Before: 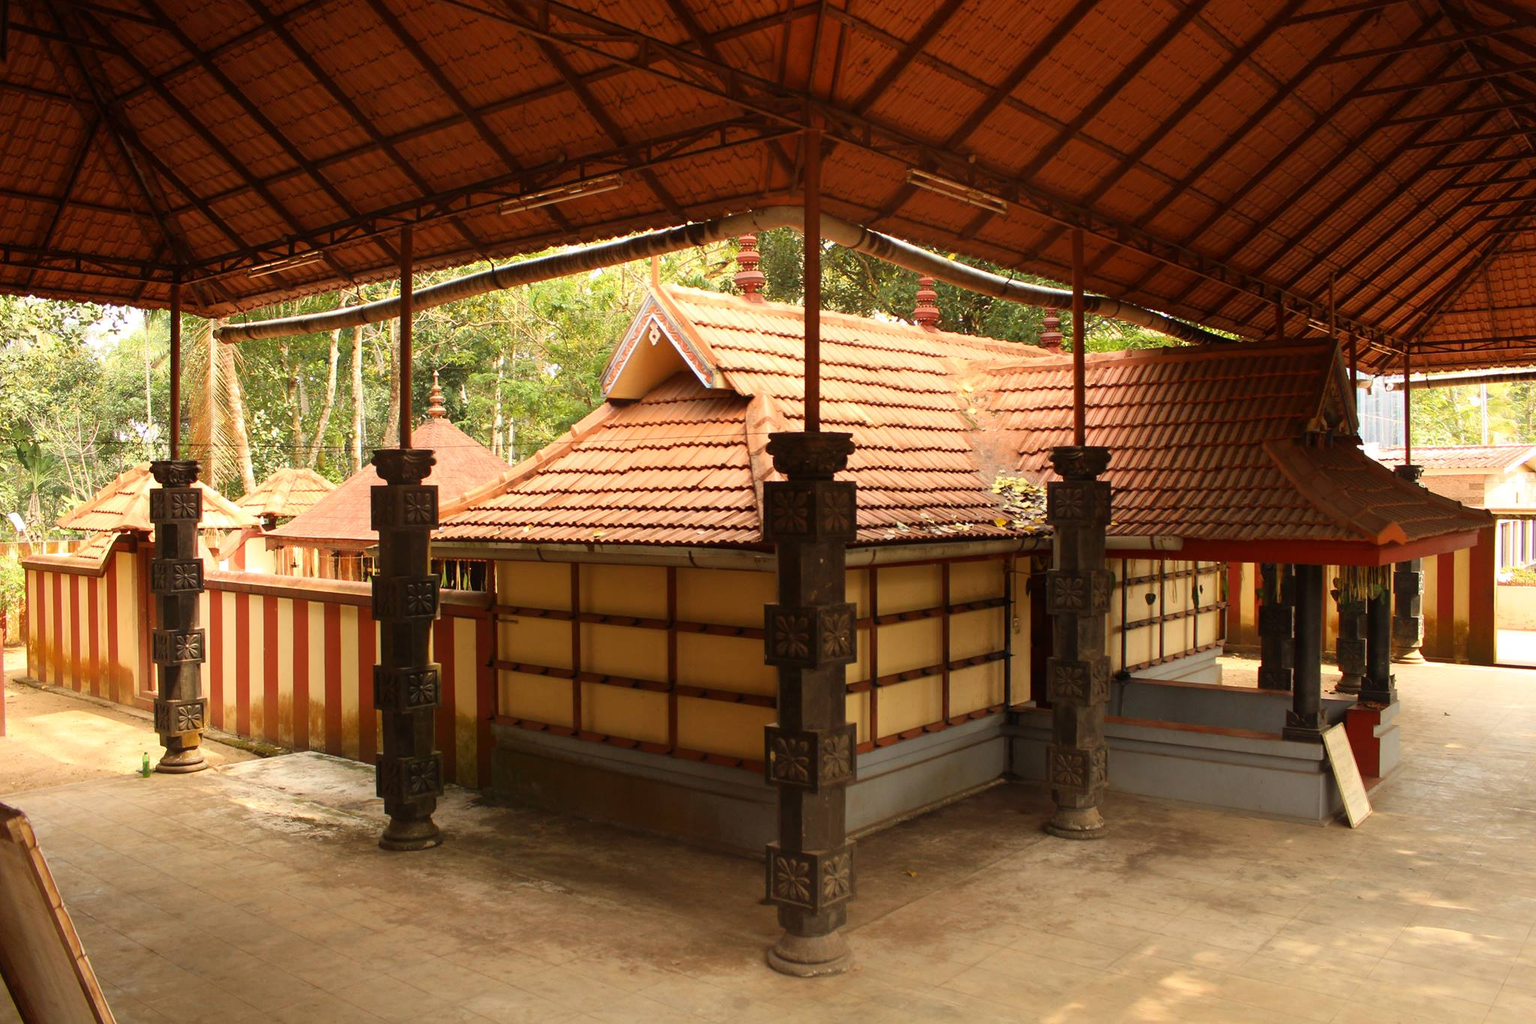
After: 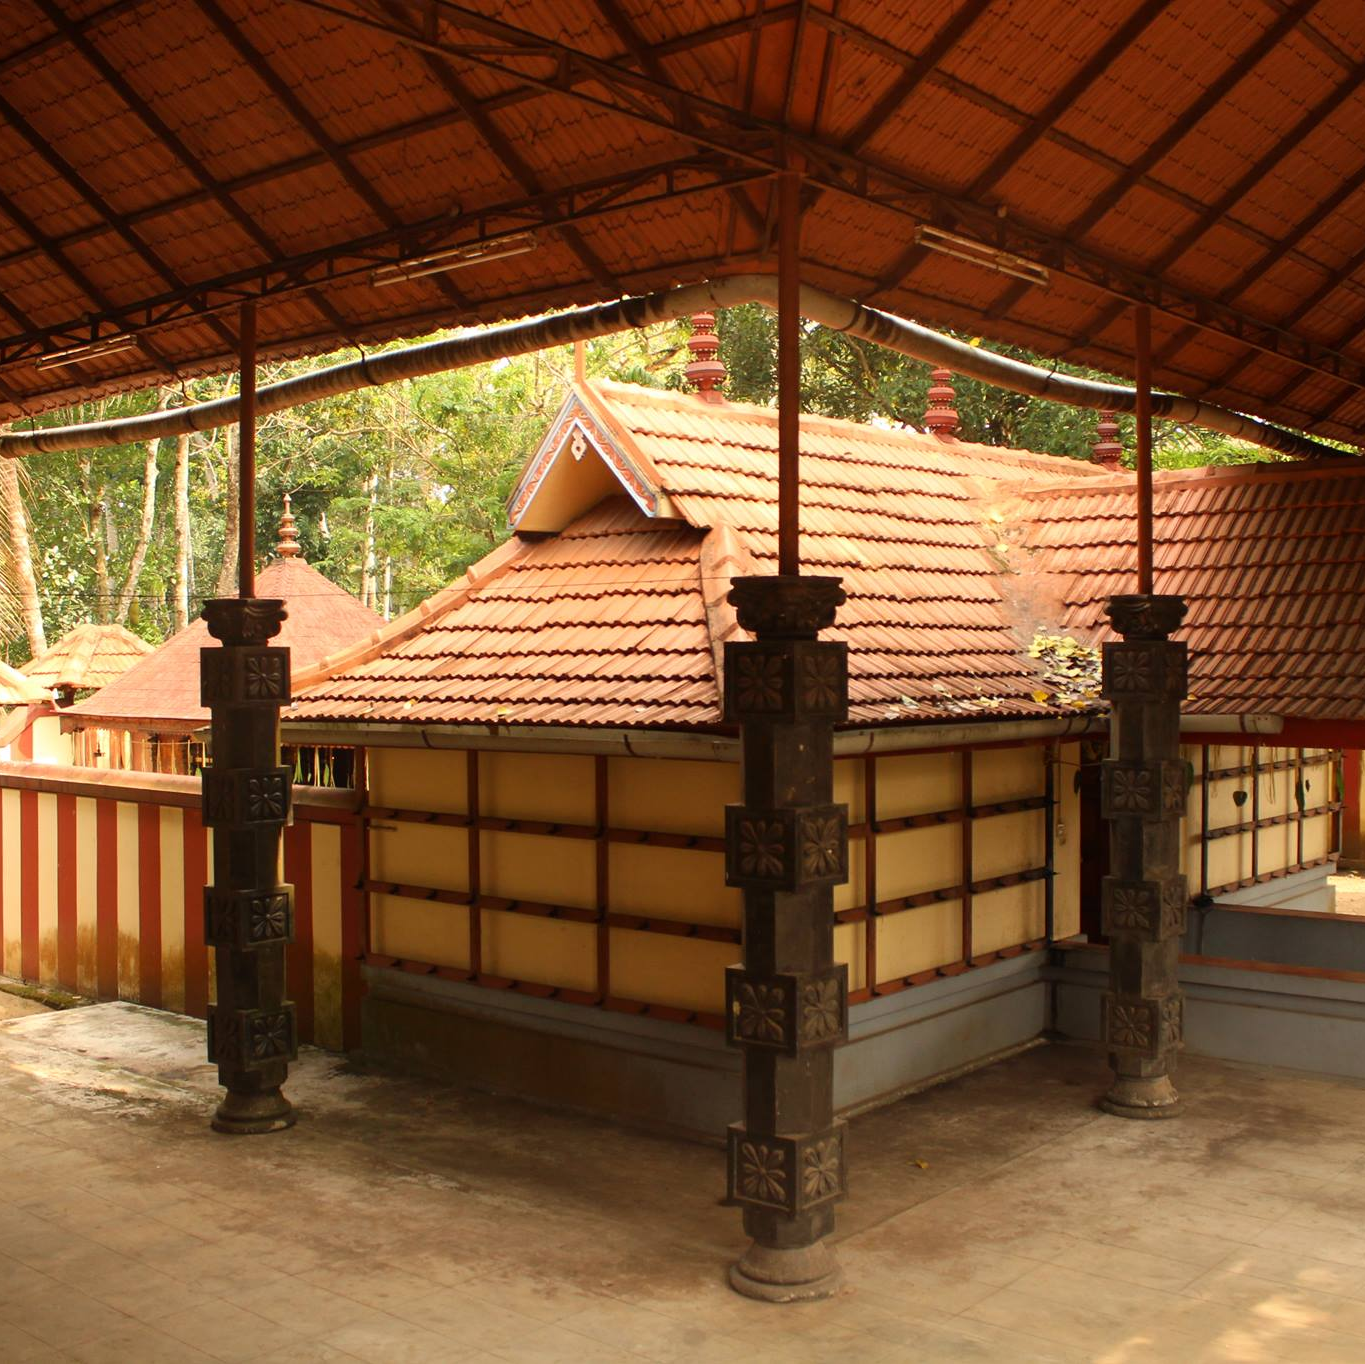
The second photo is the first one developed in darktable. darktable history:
crop and rotate: left 14.36%, right 18.957%
